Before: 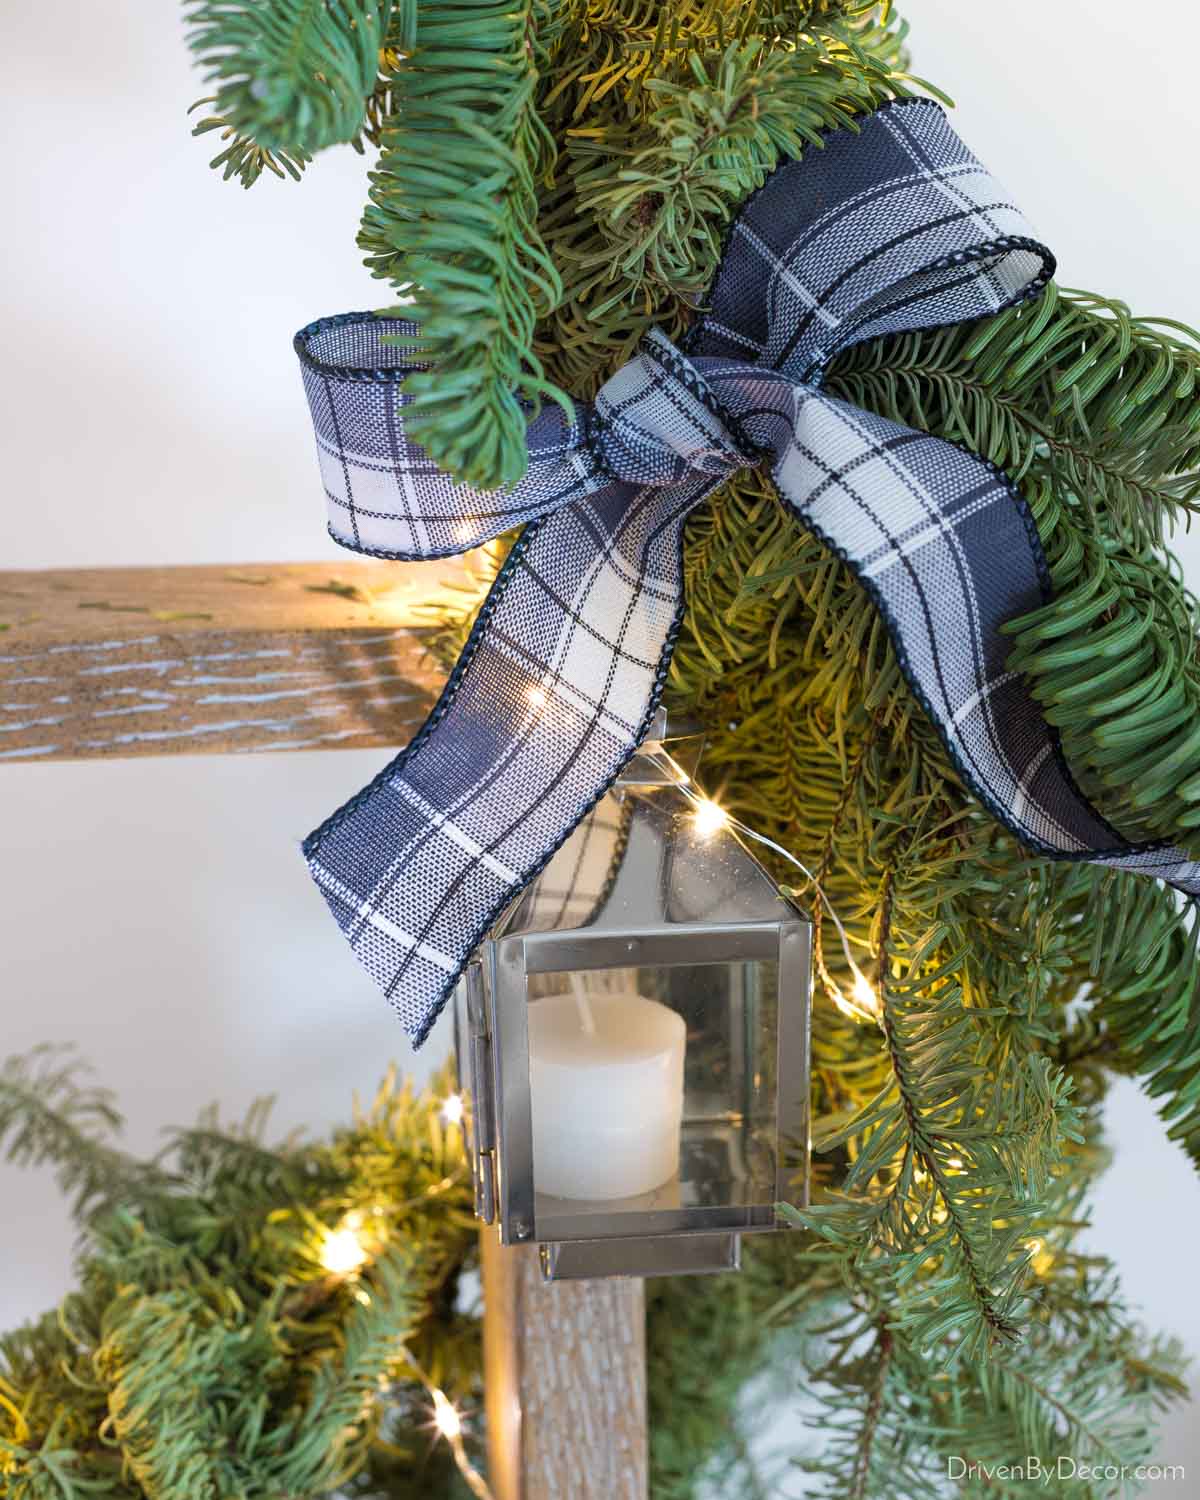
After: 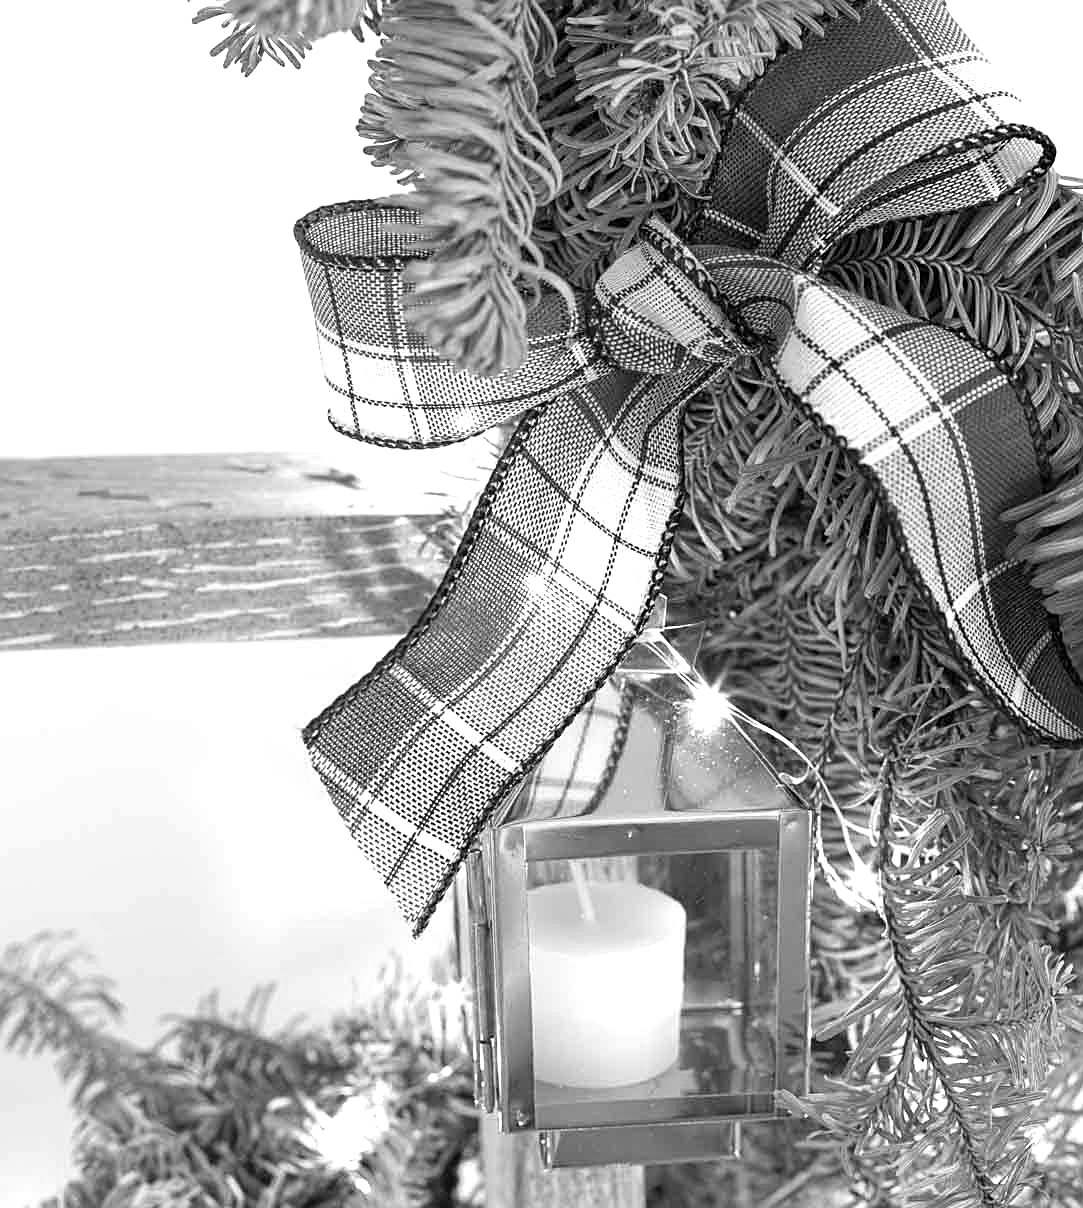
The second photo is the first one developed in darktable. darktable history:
exposure: exposure 0.95 EV, compensate highlight preservation false
sharpen: on, module defaults
crop: top 7.49%, right 9.717%, bottom 11.943%
monochrome: a -74.22, b 78.2
